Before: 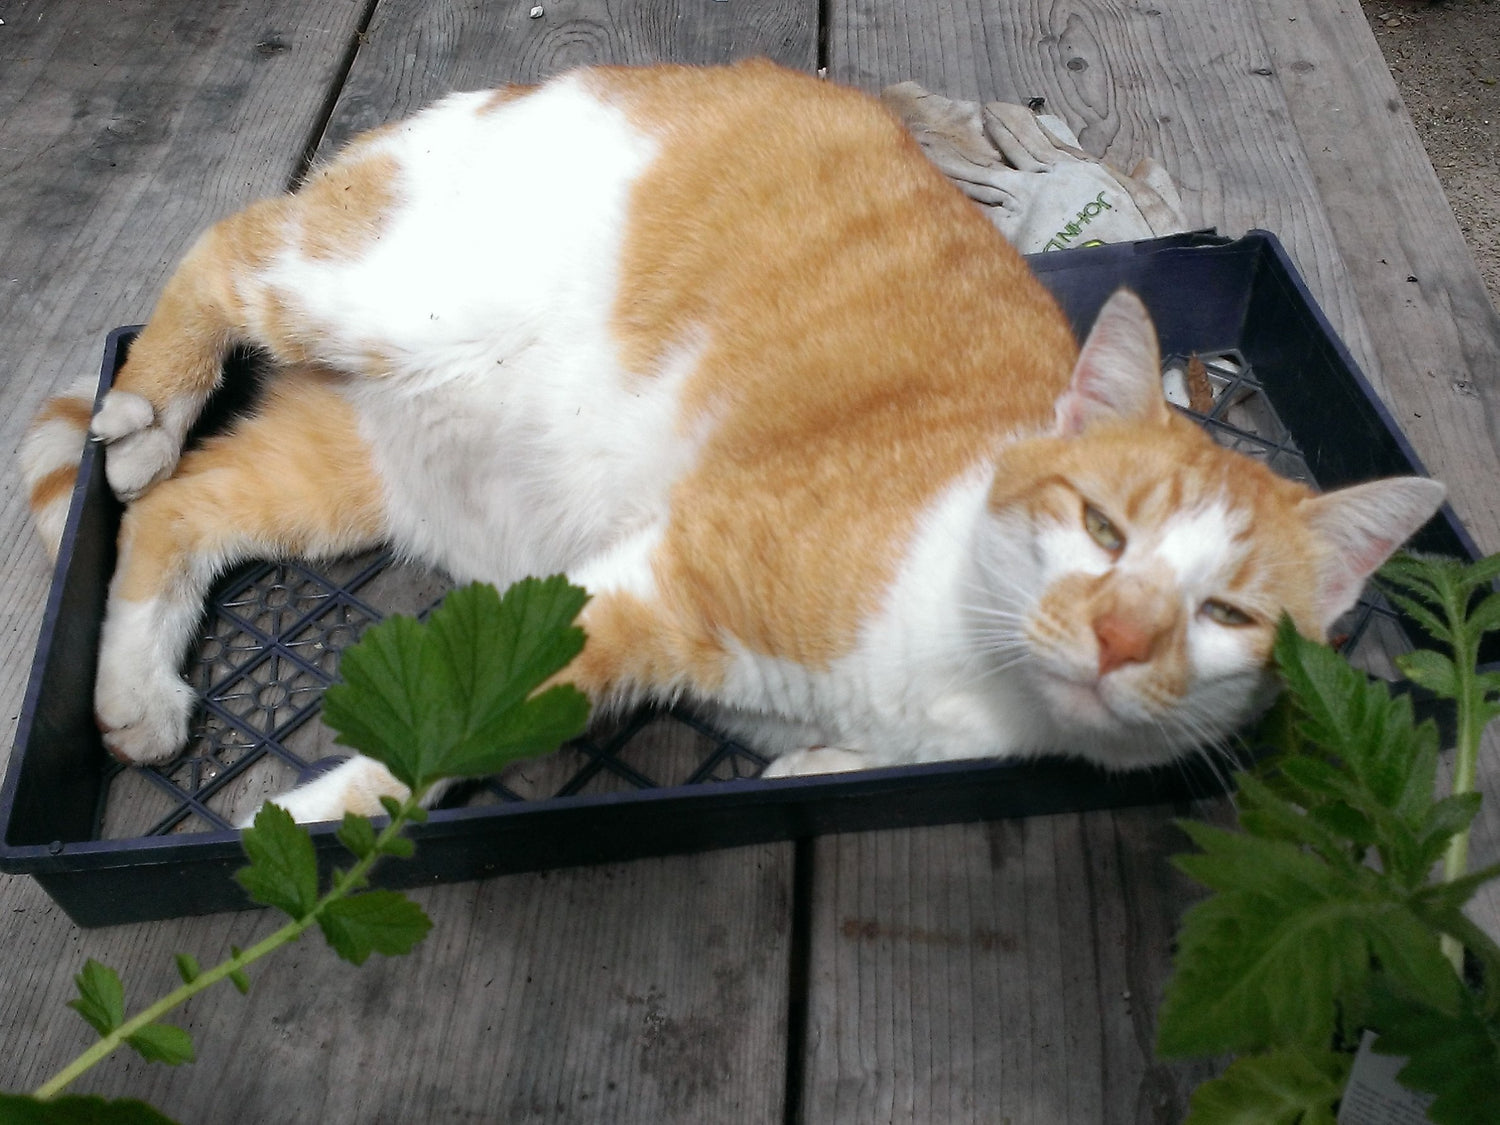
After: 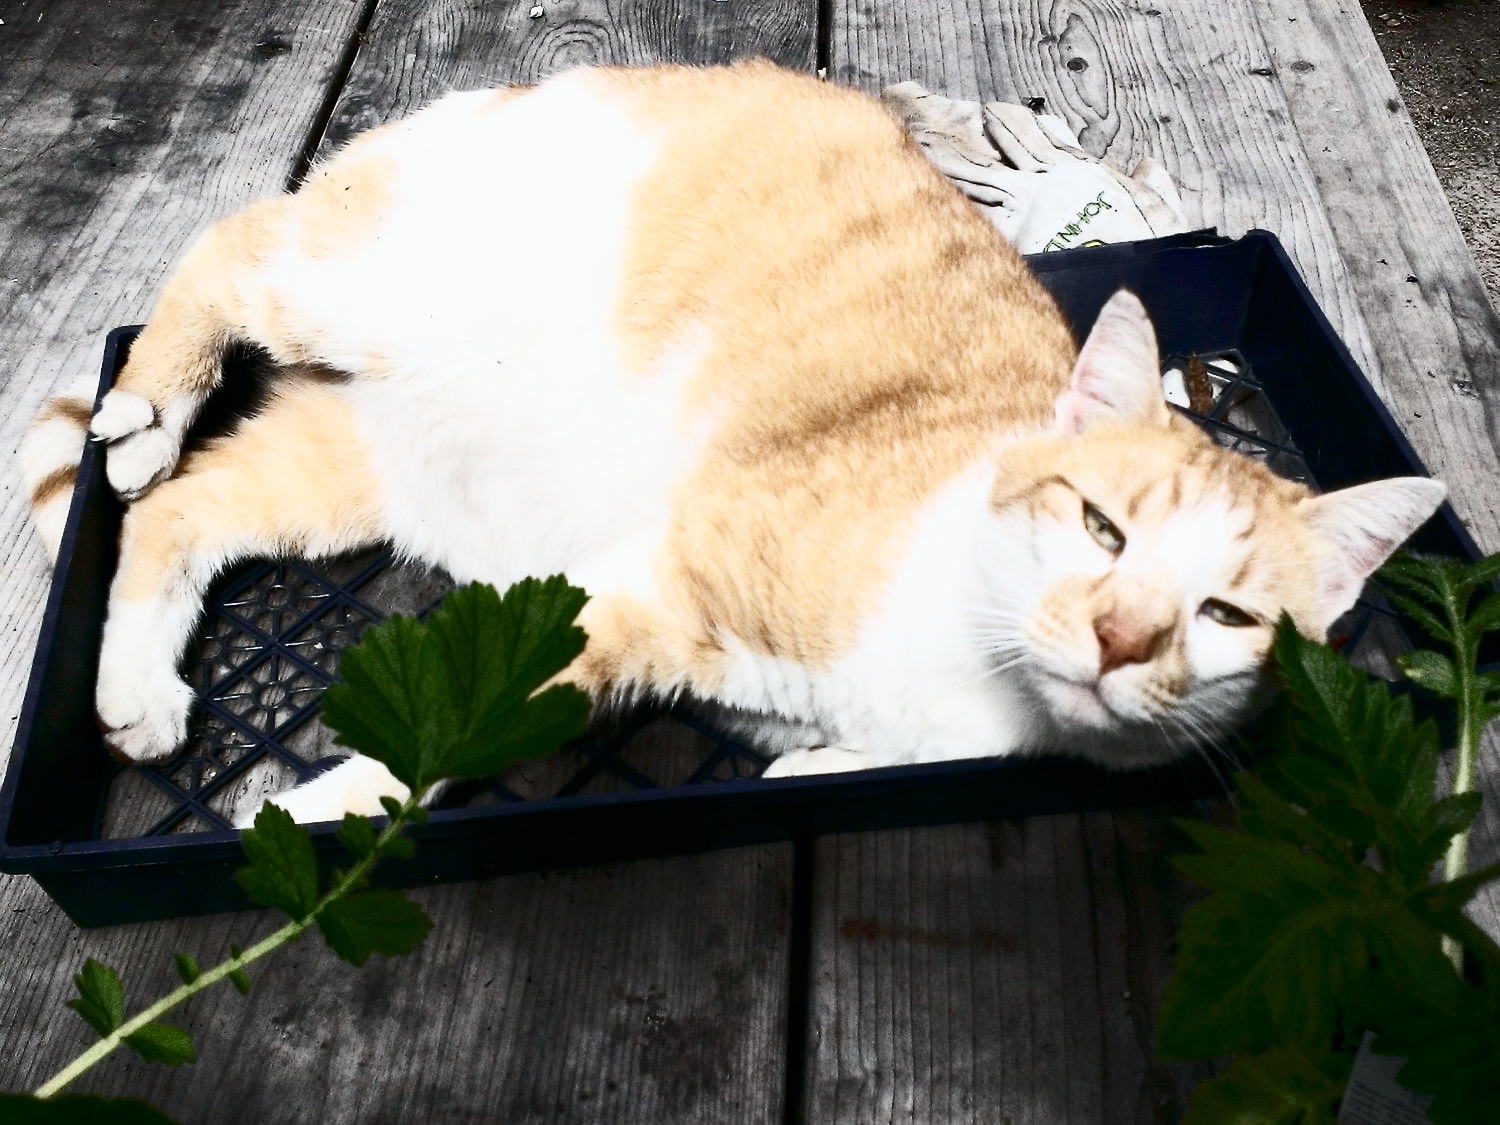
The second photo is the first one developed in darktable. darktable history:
contrast brightness saturation: contrast 0.926, brightness 0.201
filmic rgb: black relative exposure -13 EV, white relative exposure 4.06 EV, target white luminance 85.027%, hardness 6.28, latitude 42.18%, contrast 0.861, shadows ↔ highlights balance 7.91%, add noise in highlights 0, preserve chrominance no, color science v3 (2019), use custom middle-gray values true, contrast in highlights soft
